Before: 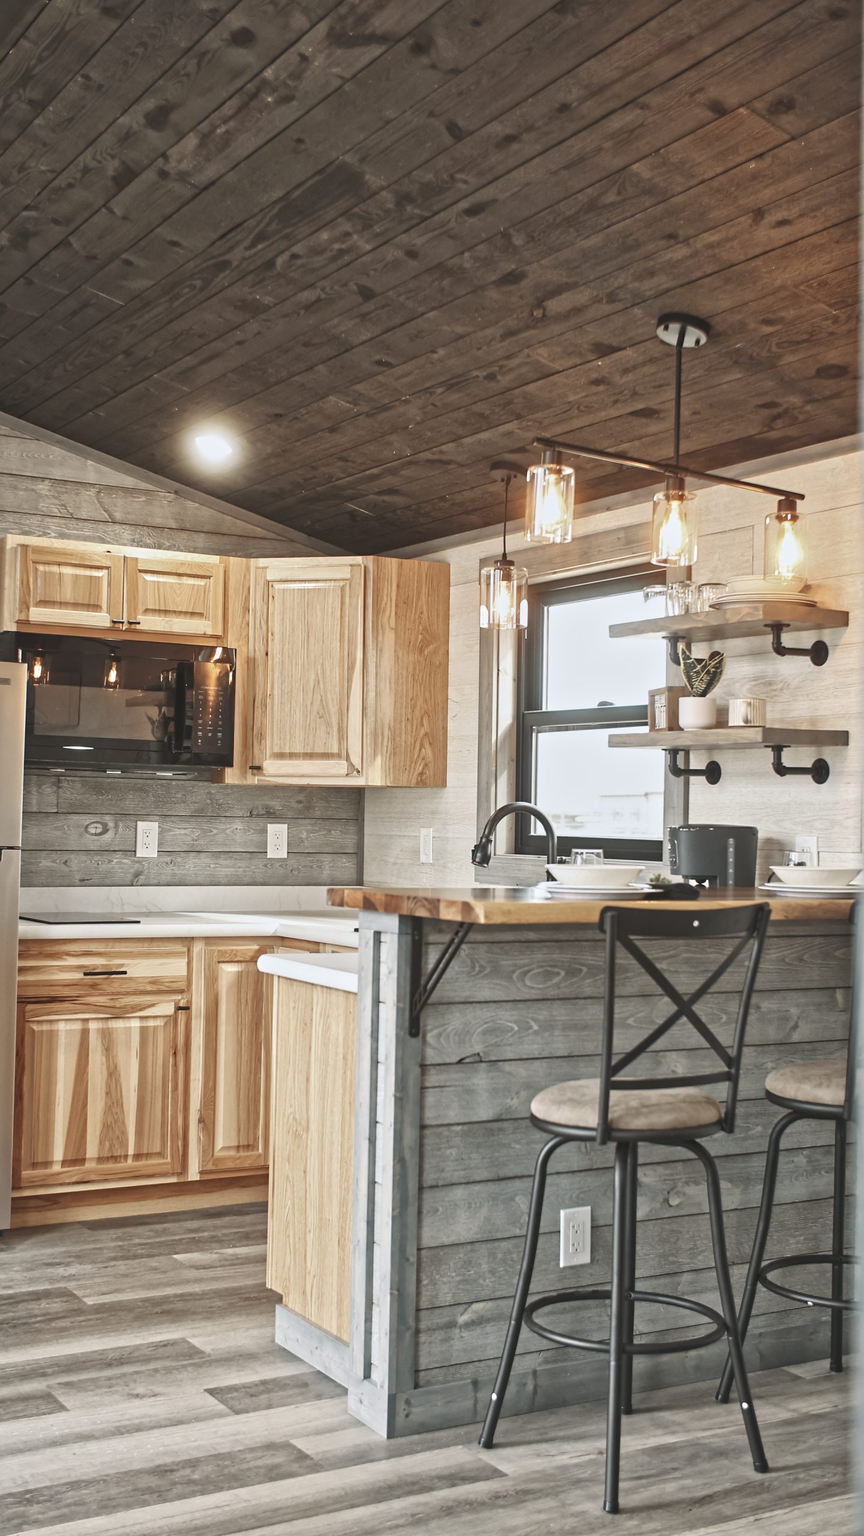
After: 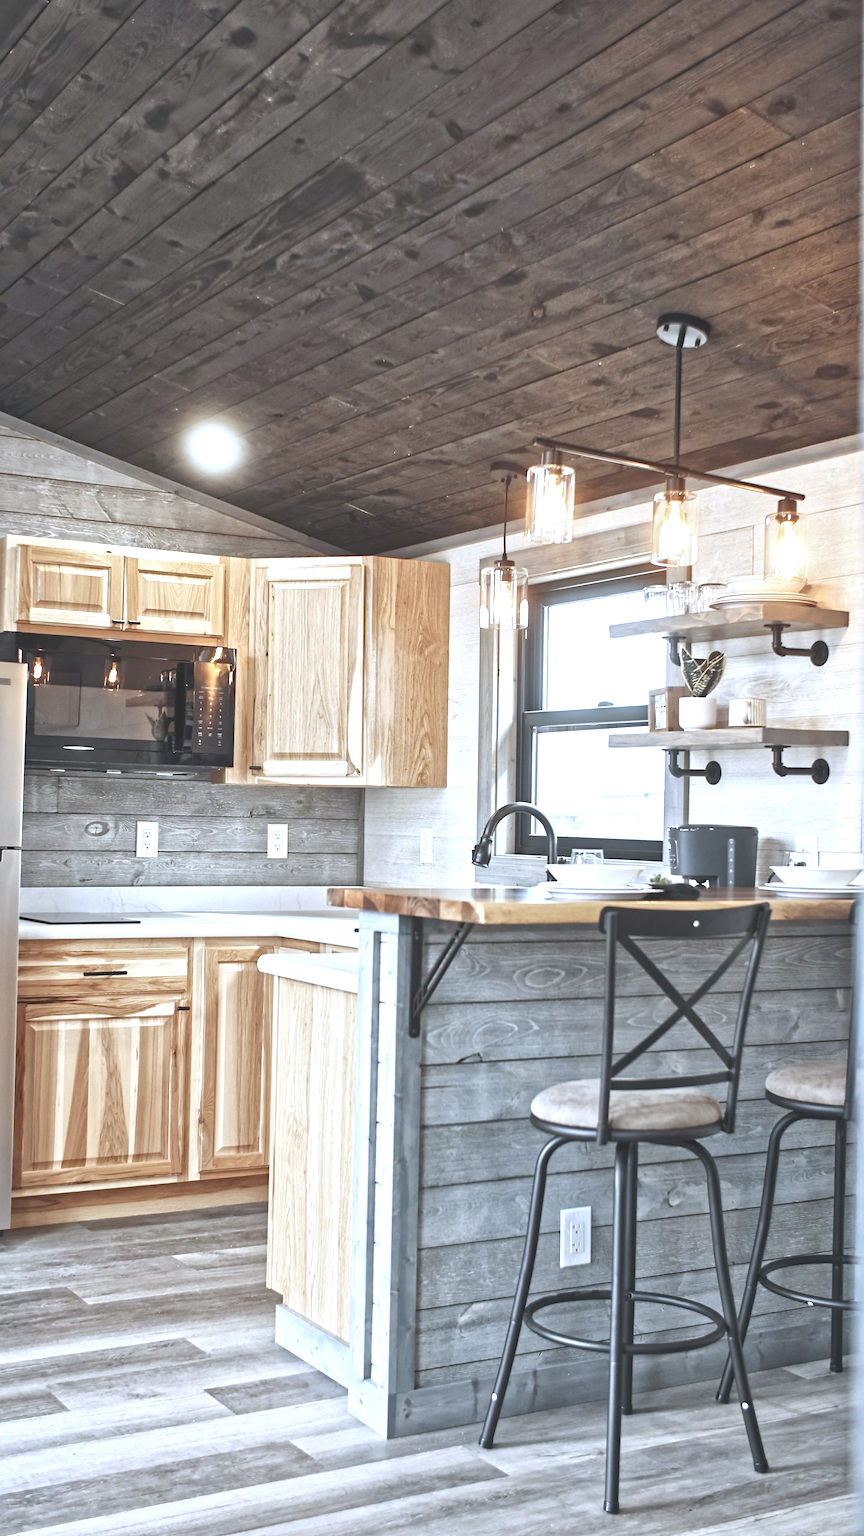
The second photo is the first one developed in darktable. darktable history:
white balance: red 0.926, green 1.003, blue 1.133
exposure: black level correction 0, exposure 0.7 EV, compensate exposure bias true, compensate highlight preservation false
